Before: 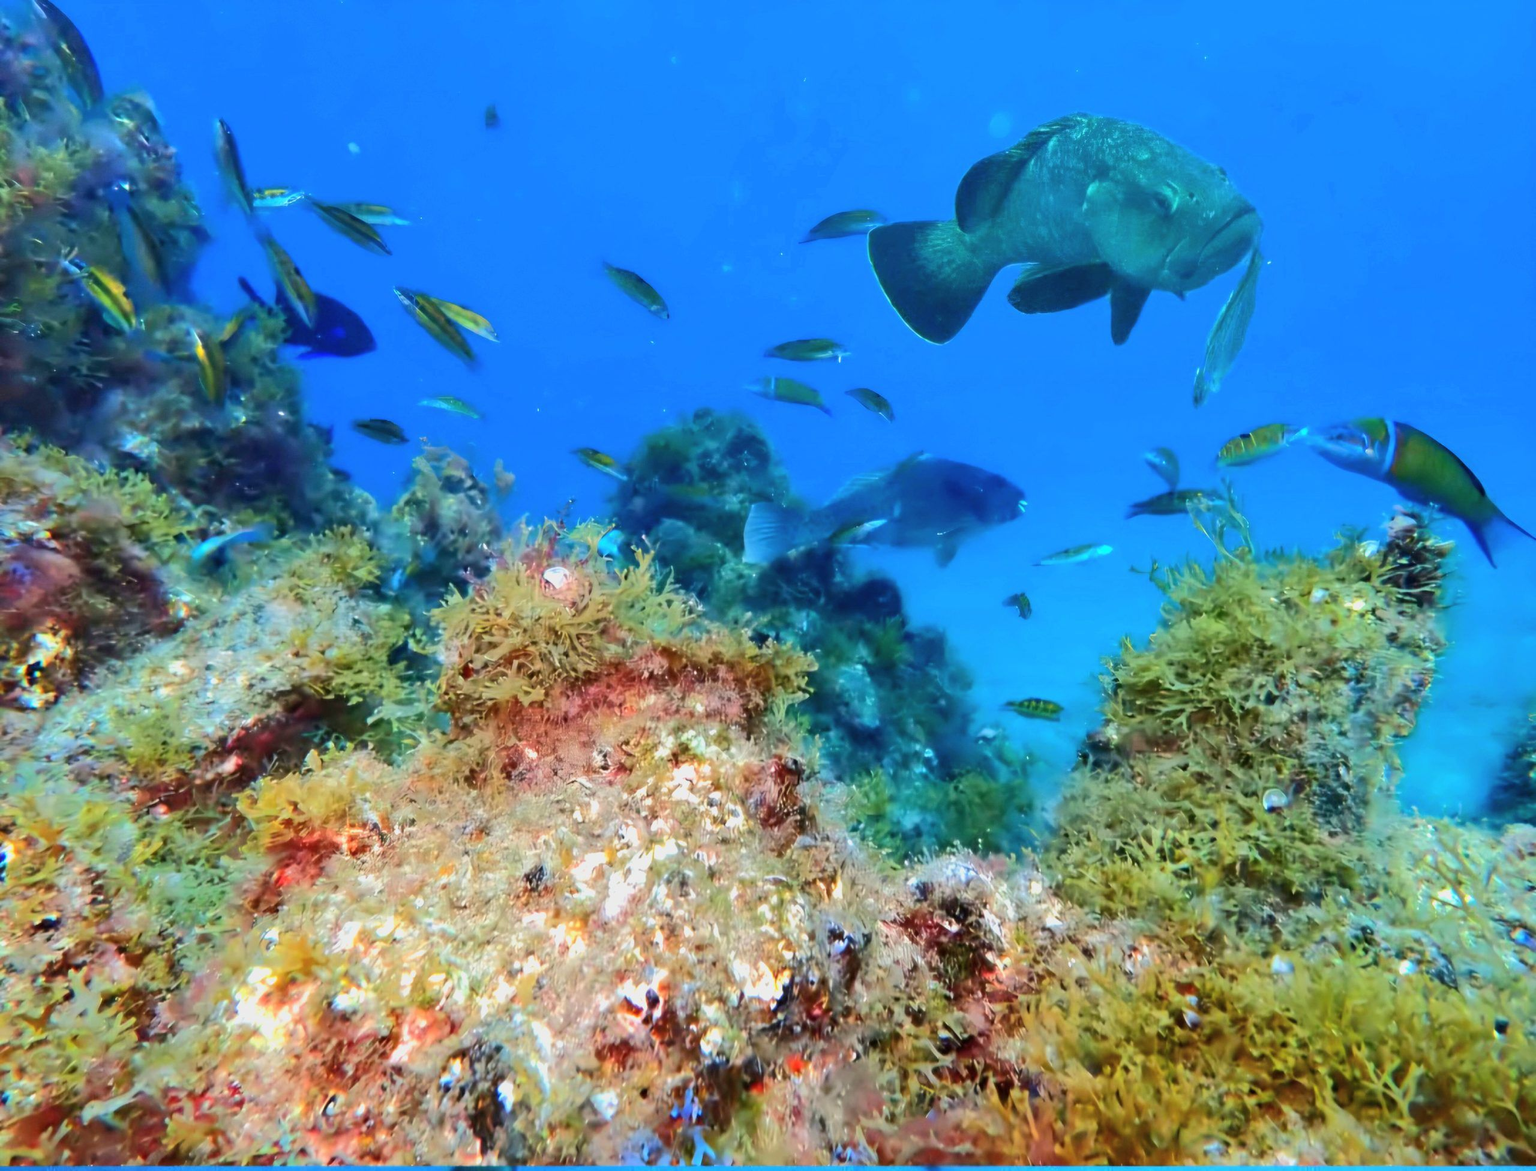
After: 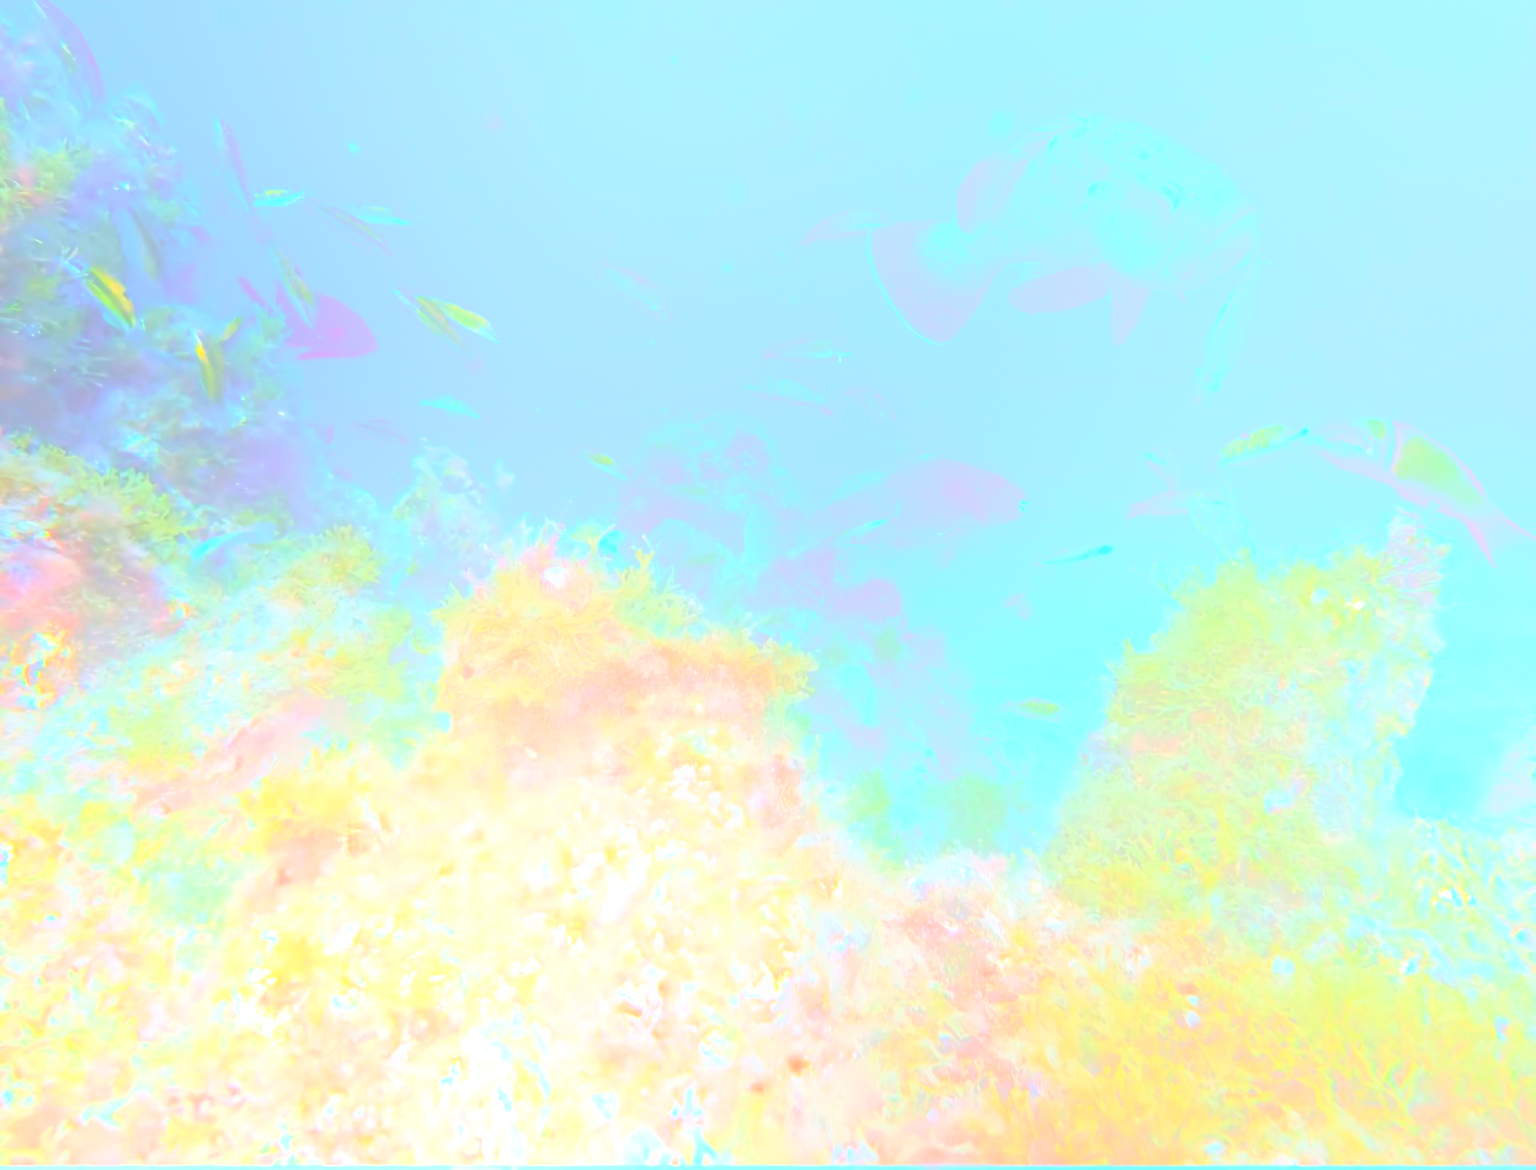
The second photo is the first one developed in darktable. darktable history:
bloom: size 70%, threshold 25%, strength 70%
local contrast: detail 110%
